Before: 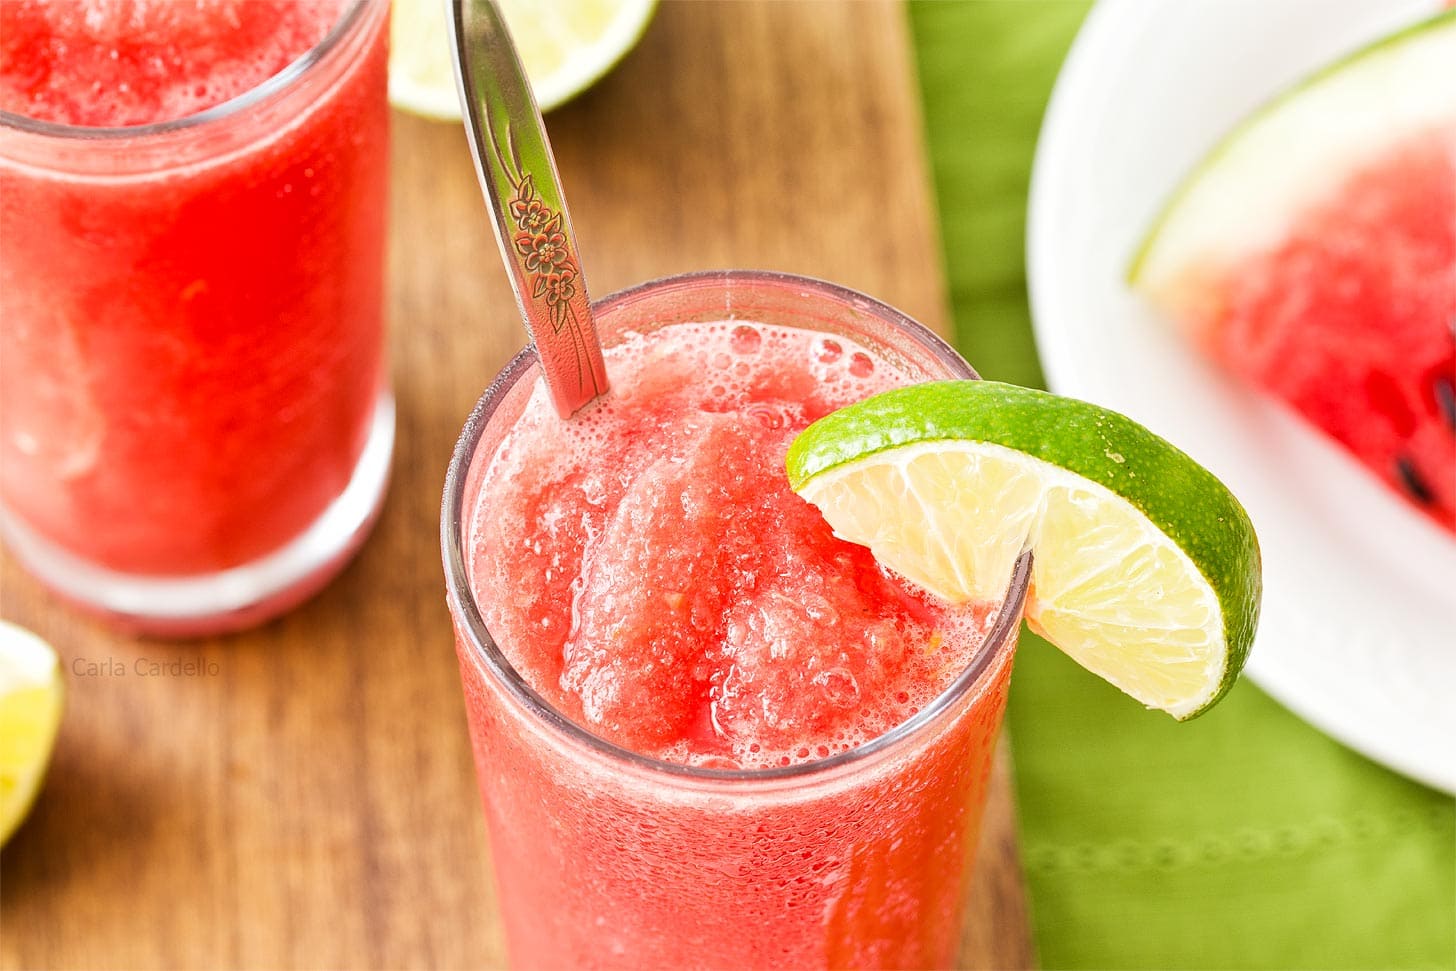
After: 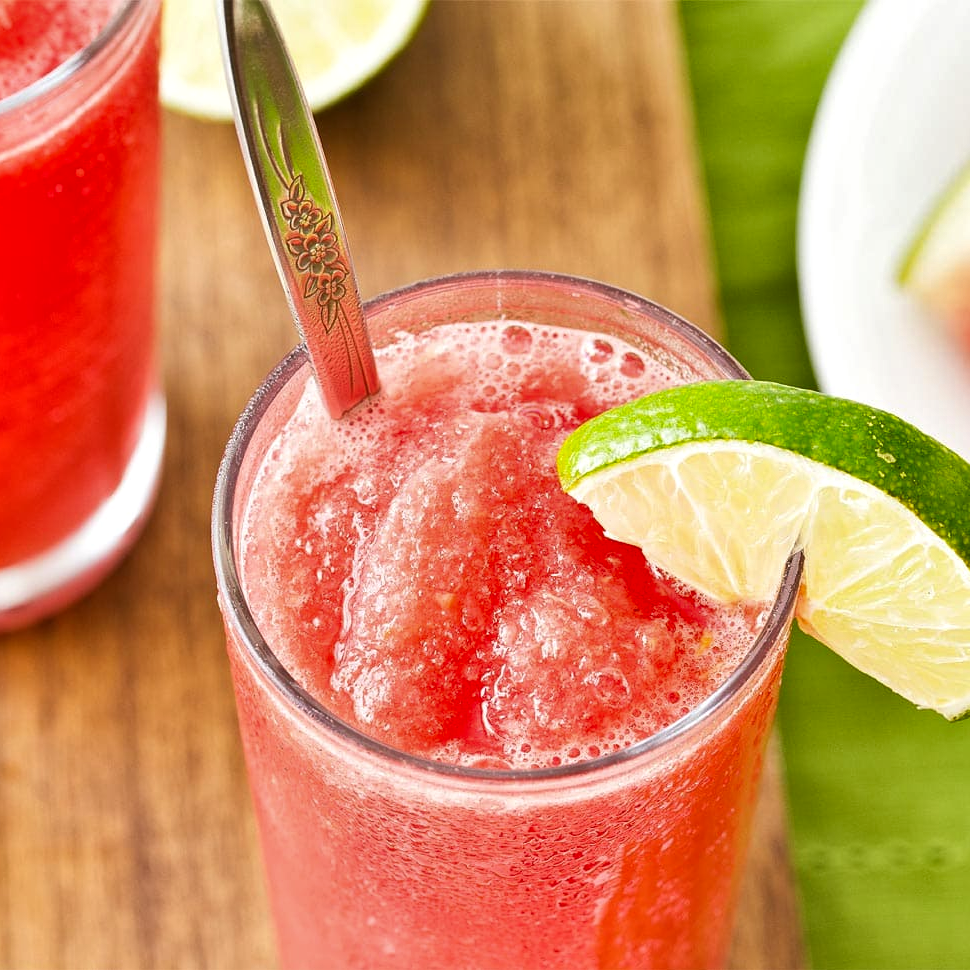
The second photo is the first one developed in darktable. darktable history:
crop and rotate: left 15.754%, right 17.579%
shadows and highlights: shadows 12, white point adjustment 1.2, soften with gaussian
